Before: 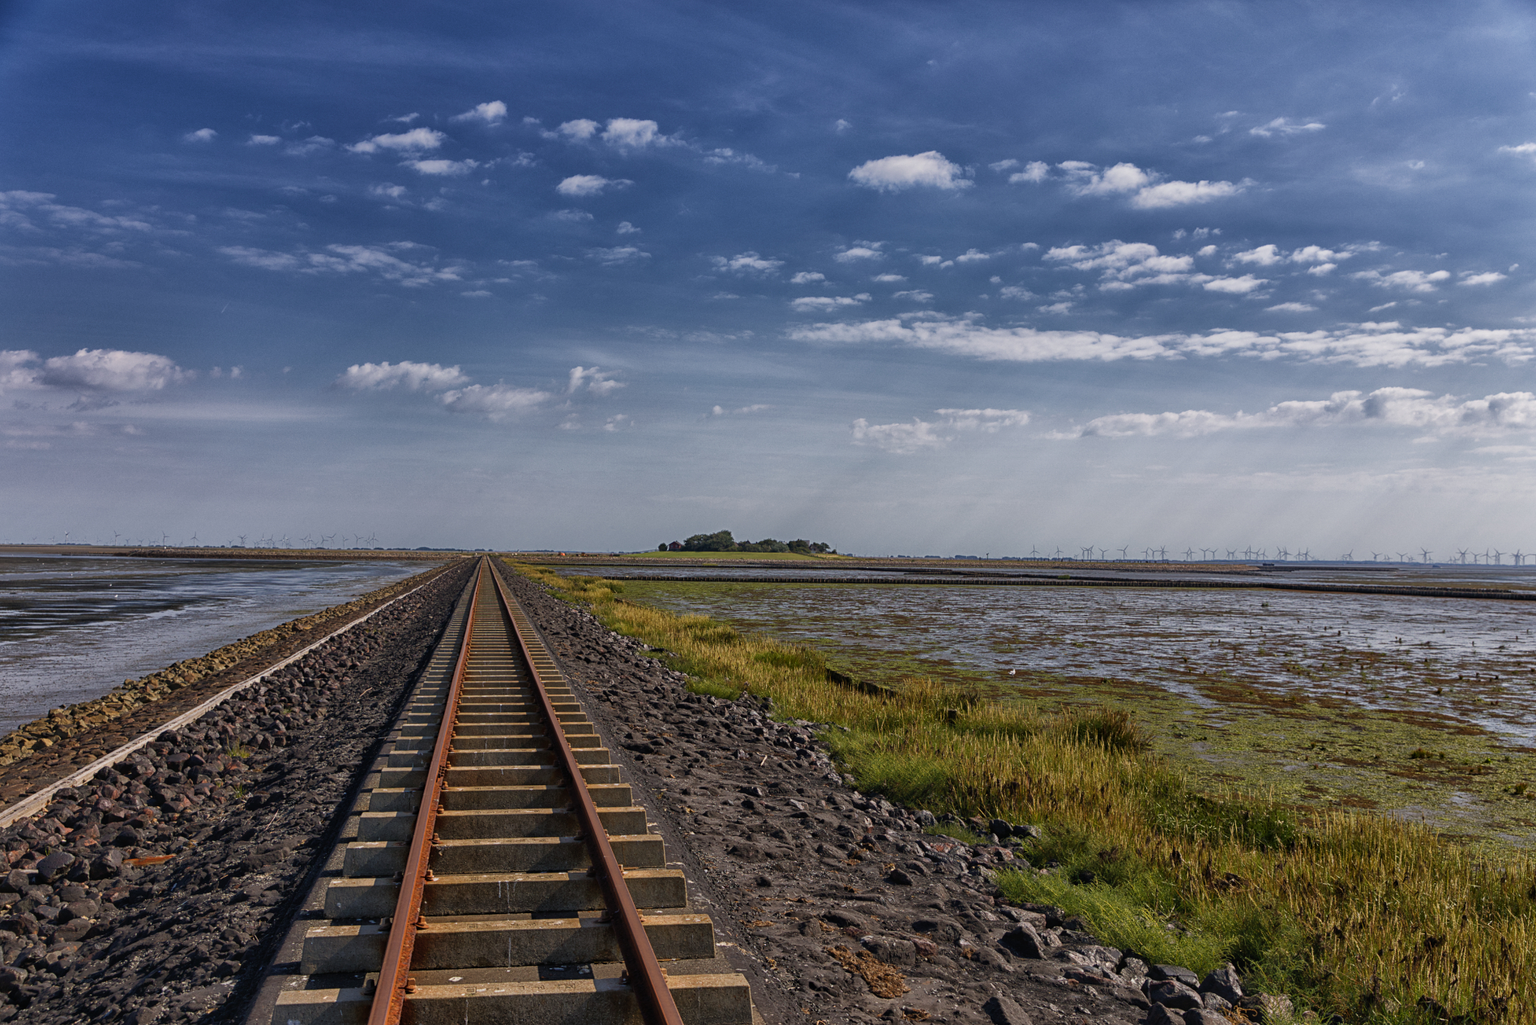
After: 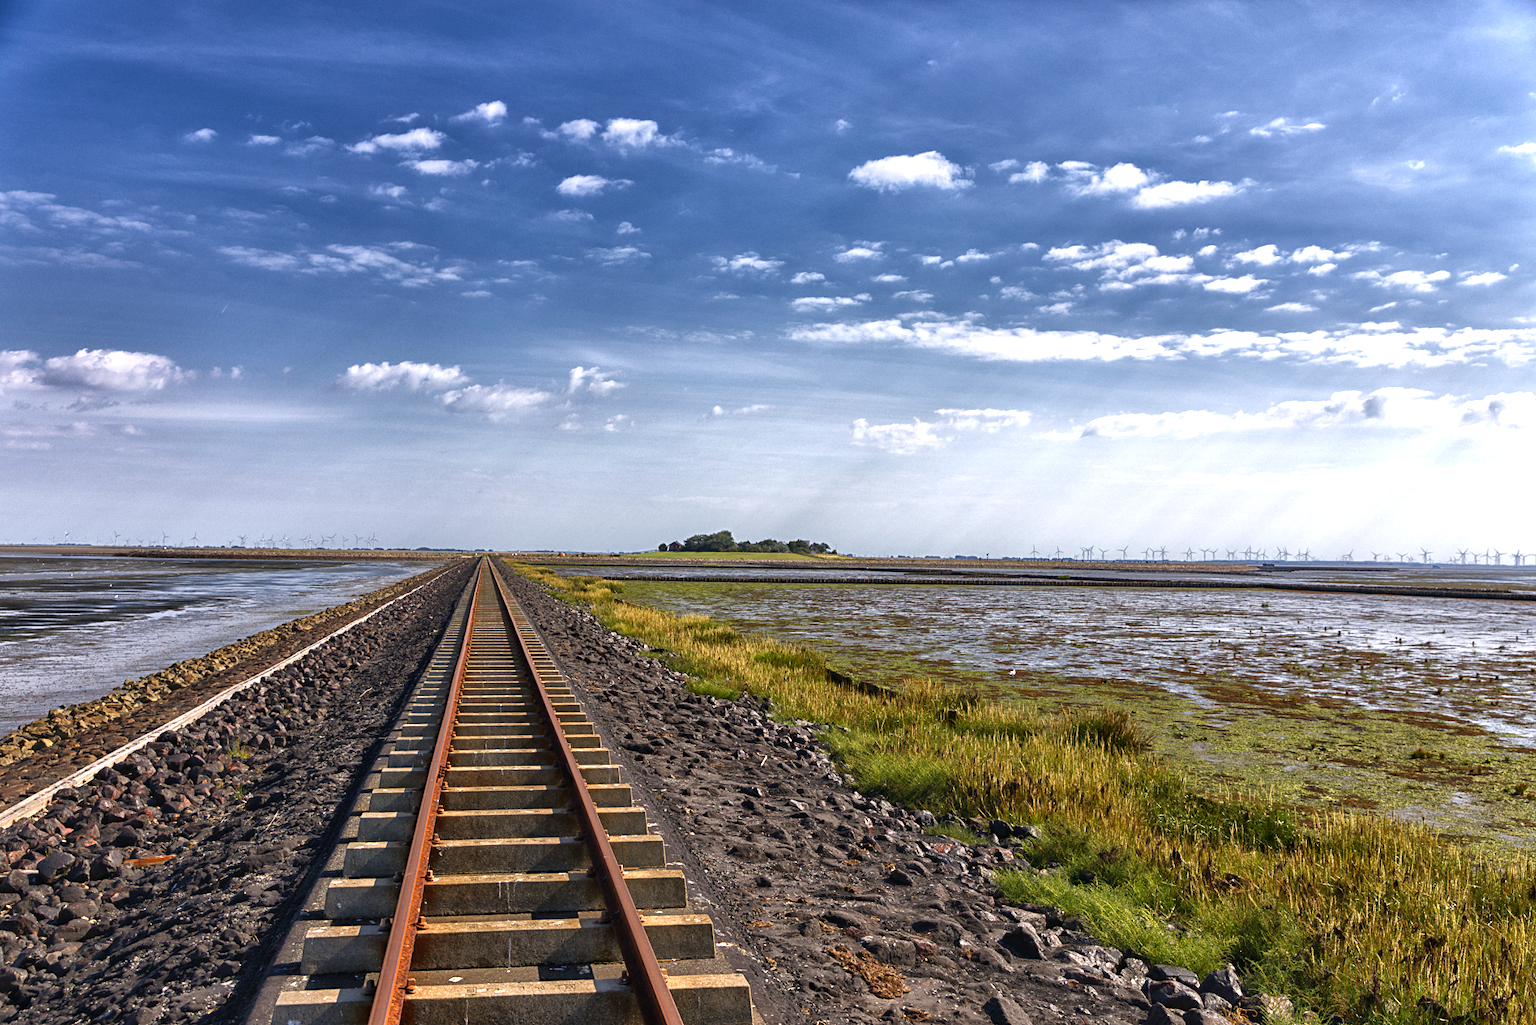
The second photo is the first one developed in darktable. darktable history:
contrast brightness saturation: brightness -0.09
exposure: black level correction 0, exposure 1.2 EV, compensate highlight preservation false
